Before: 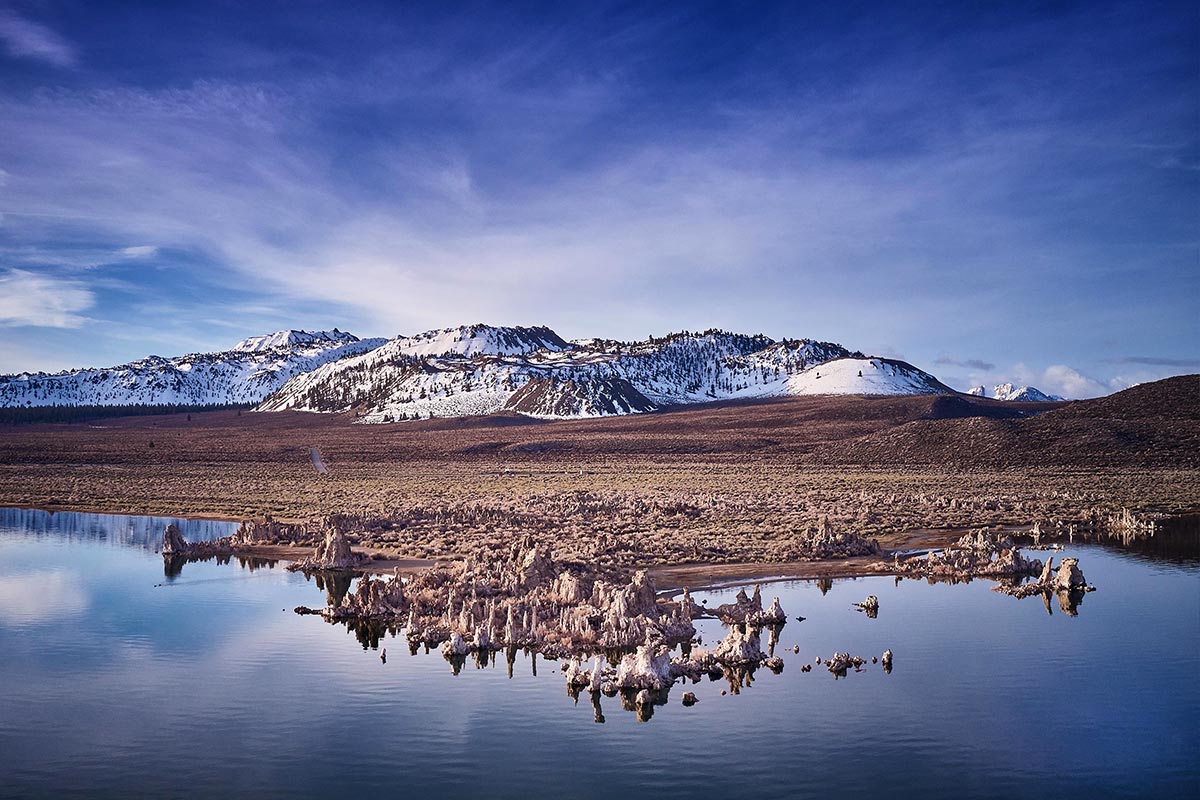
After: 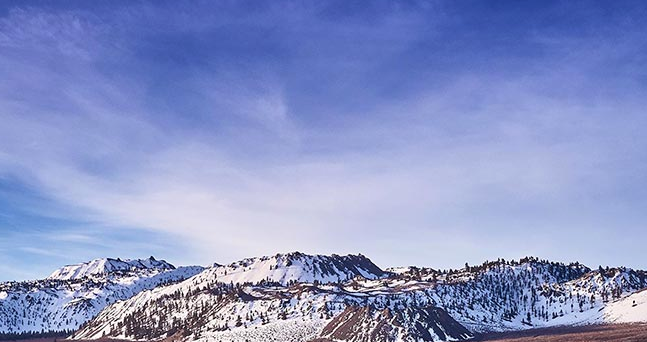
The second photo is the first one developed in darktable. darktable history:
crop: left 15.349%, top 9.042%, right 30.659%, bottom 48.1%
contrast brightness saturation: contrast 0.054, brightness 0.068, saturation 0.009
